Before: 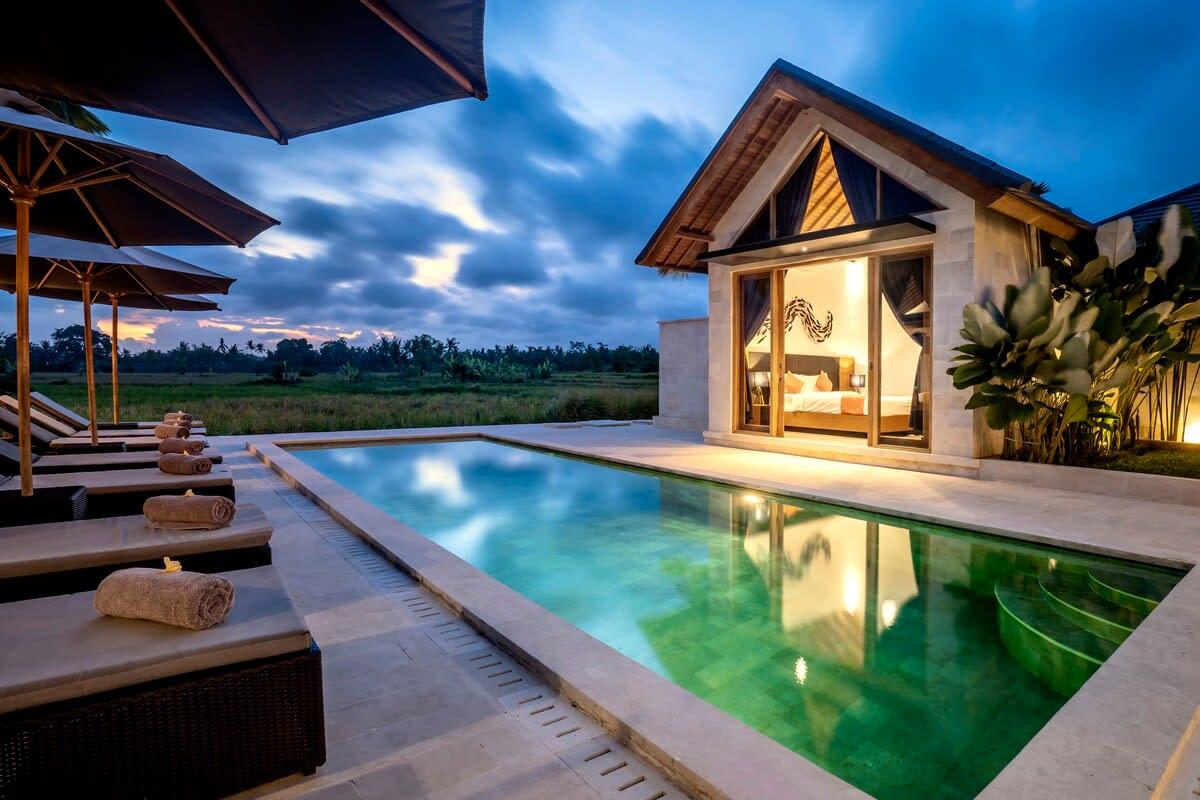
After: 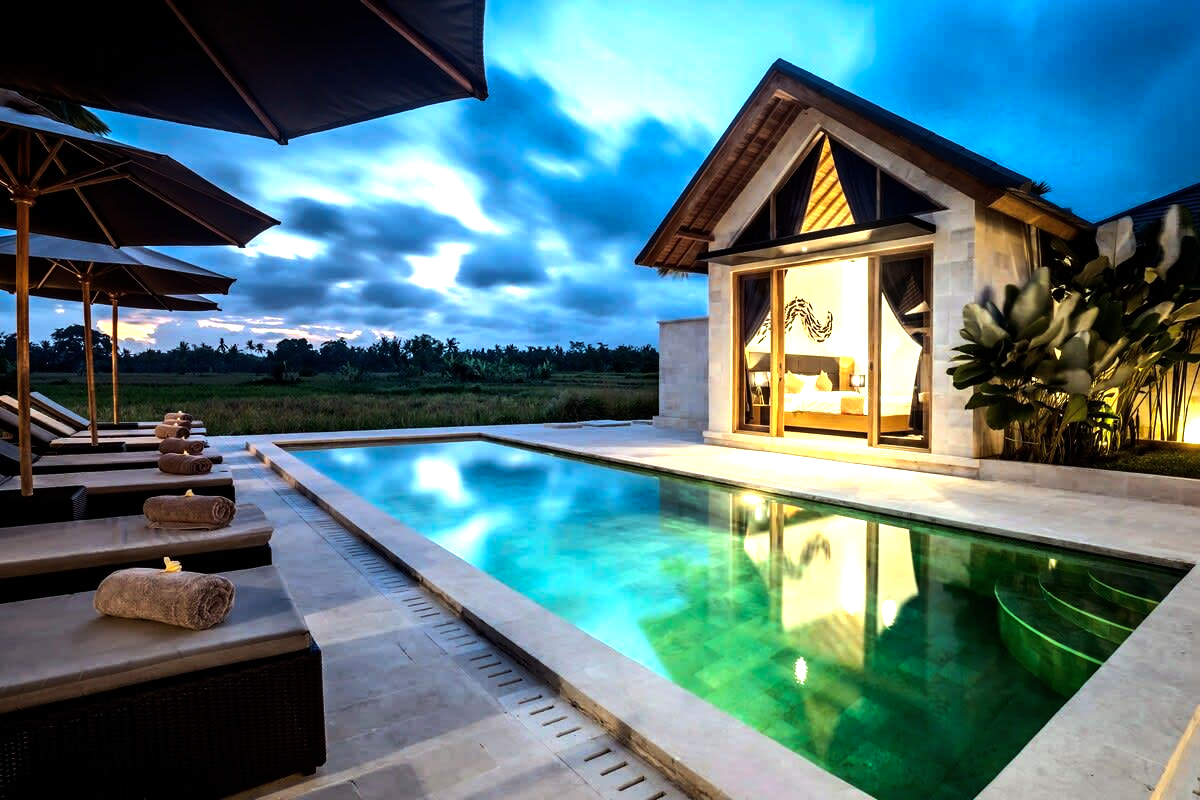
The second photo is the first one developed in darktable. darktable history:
color balance rgb: shadows lift › luminance -9.268%, highlights gain › luminance 20.185%, highlights gain › chroma 2.726%, highlights gain › hue 171.5°, perceptual saturation grading › global saturation 0.928%, perceptual brilliance grading › highlights 18.411%, perceptual brilliance grading › mid-tones 32.175%, perceptual brilliance grading › shadows -31.262%, contrast 5.365%
